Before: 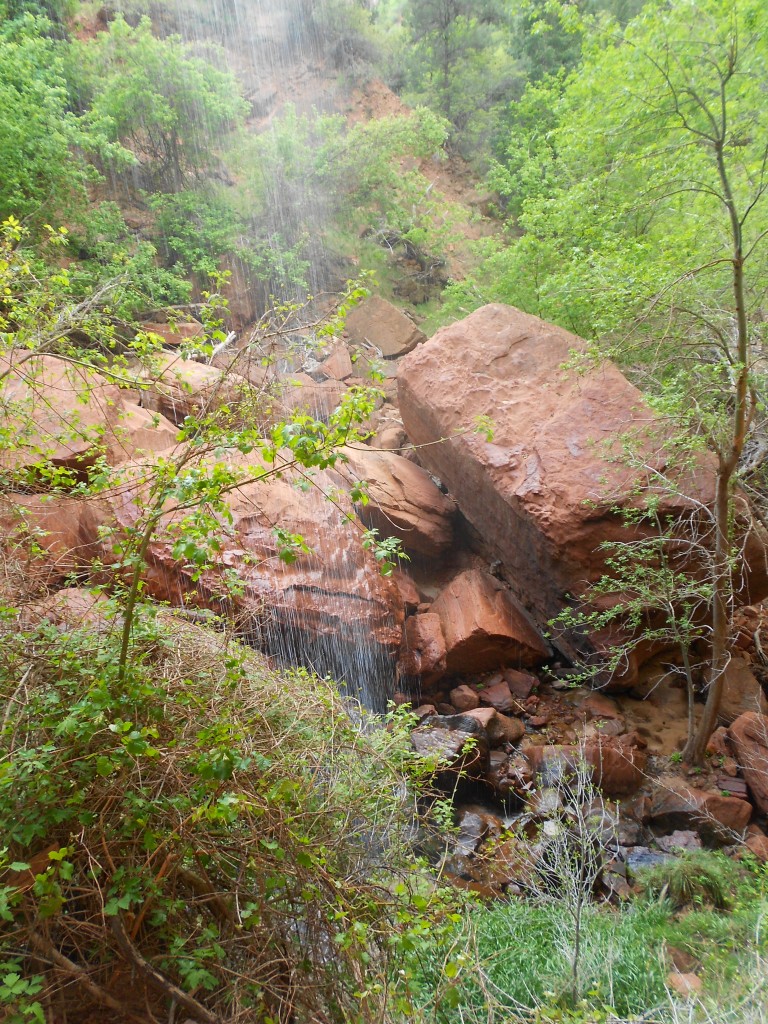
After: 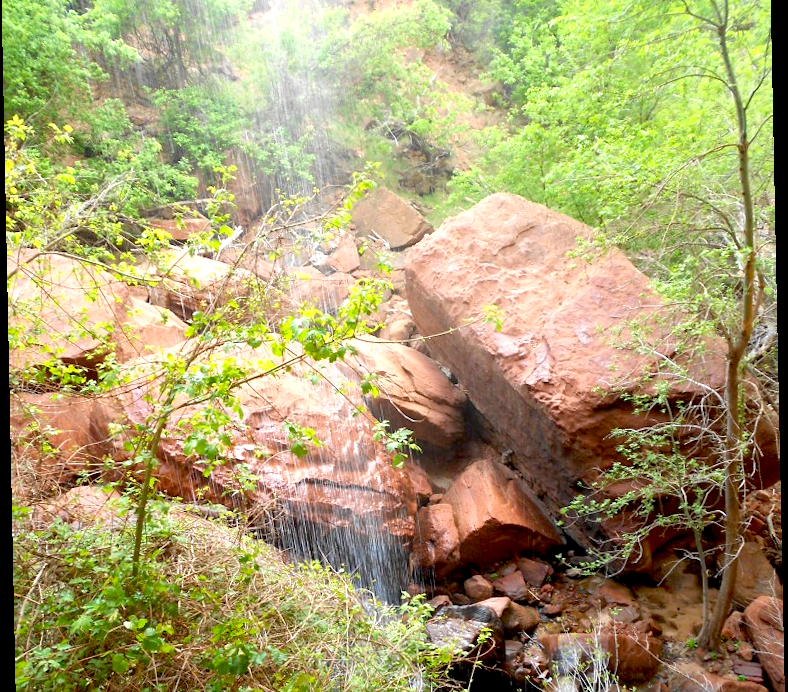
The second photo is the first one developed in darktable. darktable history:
exposure: black level correction 0.012, exposure 0.7 EV, compensate exposure bias true, compensate highlight preservation false
crop: top 11.166%, bottom 22.168%
tone equalizer: on, module defaults
rotate and perspective: rotation -1.17°, automatic cropping off
